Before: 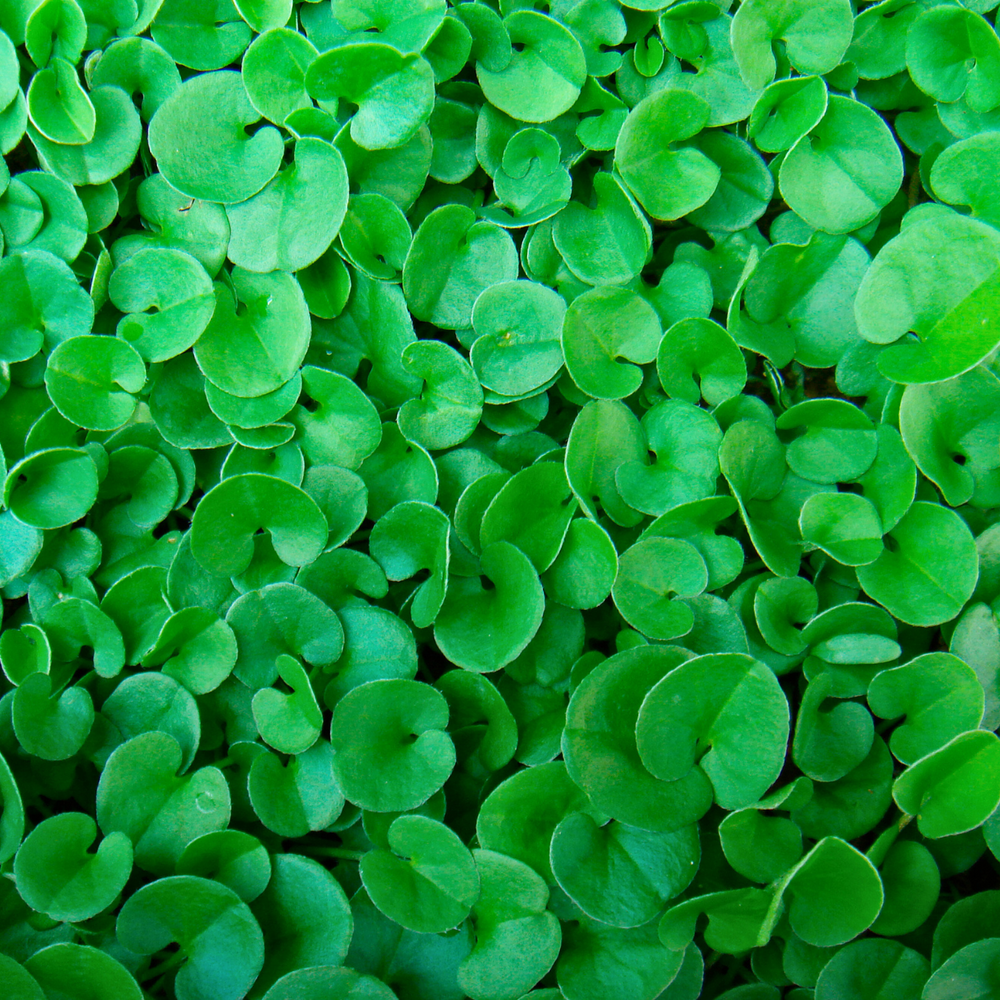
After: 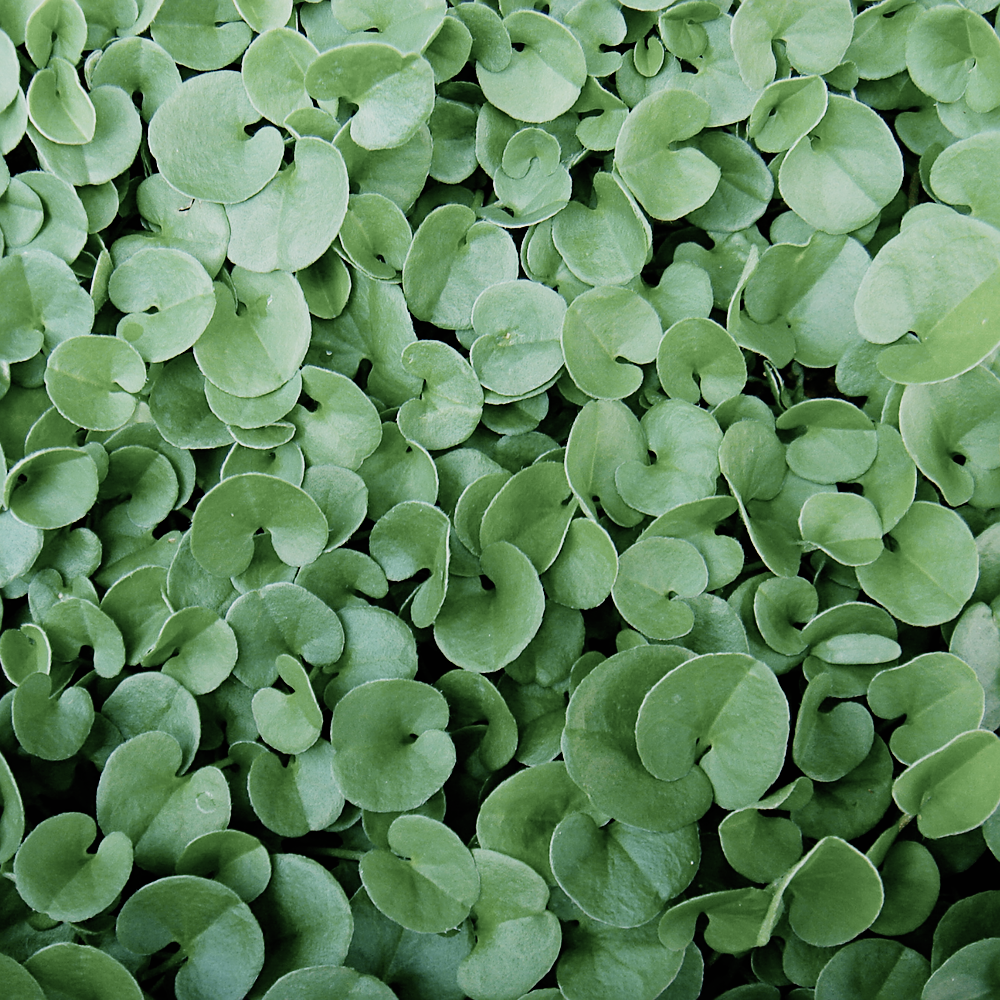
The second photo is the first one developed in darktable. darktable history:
filmic rgb: black relative exposure -5.13 EV, white relative exposure 3.99 EV, hardness 2.91, contrast 1.3, highlights saturation mix -30.77%, preserve chrominance no, color science v5 (2021)
exposure: black level correction -0.006, exposure 0.069 EV, compensate exposure bias true, compensate highlight preservation false
sharpen: on, module defaults
contrast brightness saturation: saturation -0.05
